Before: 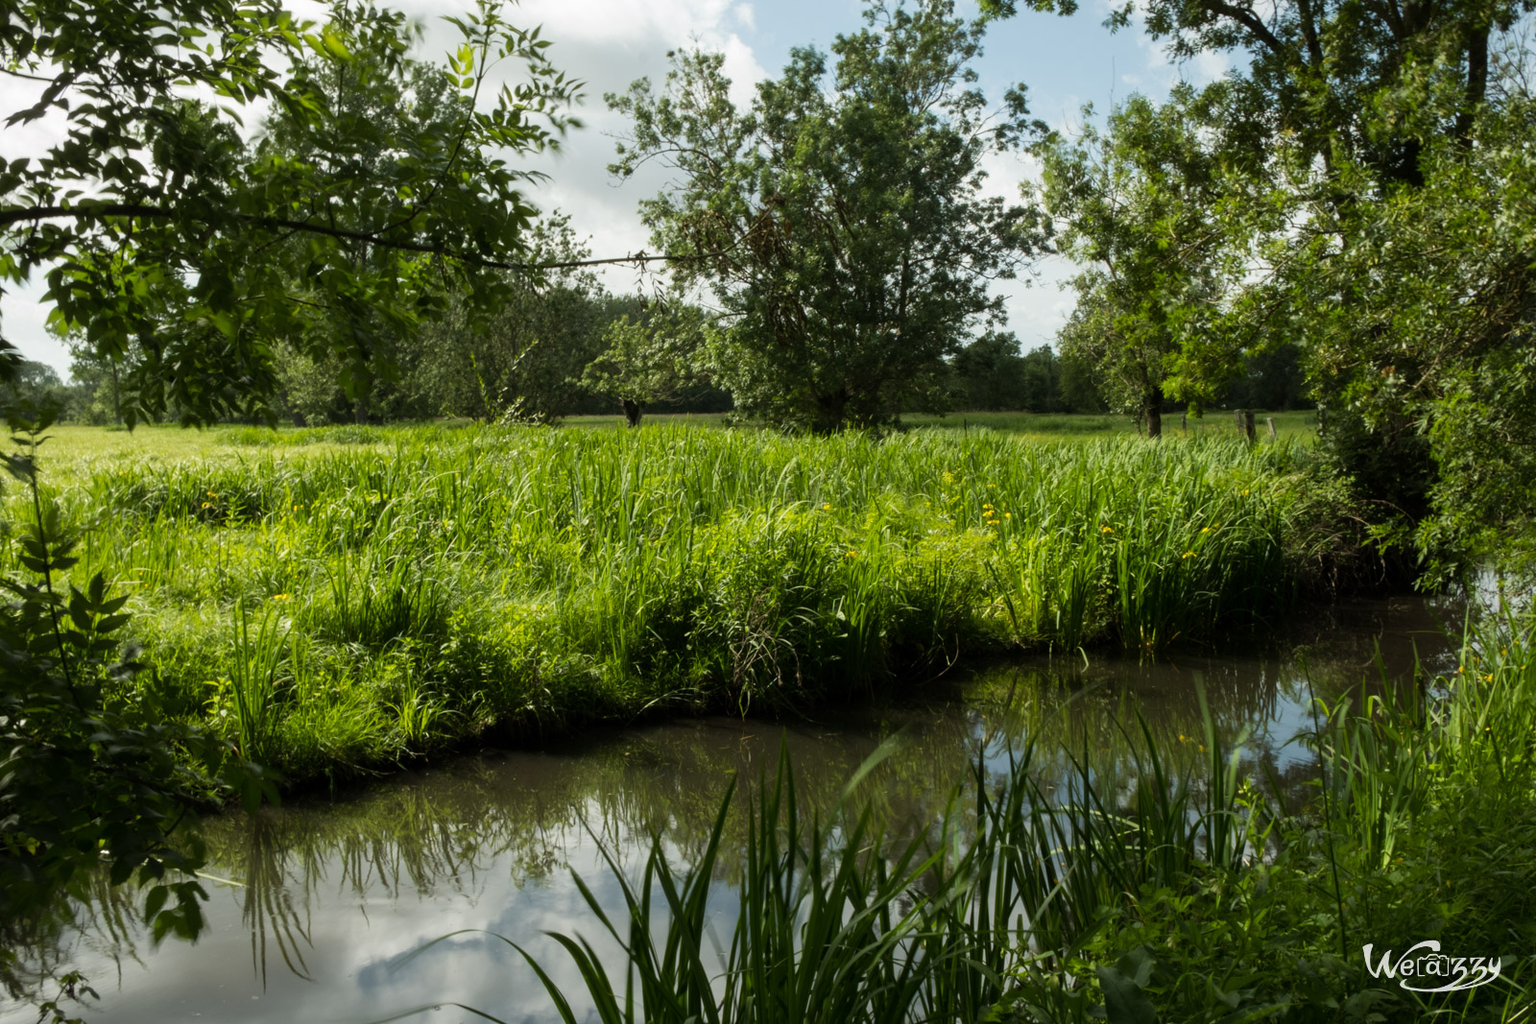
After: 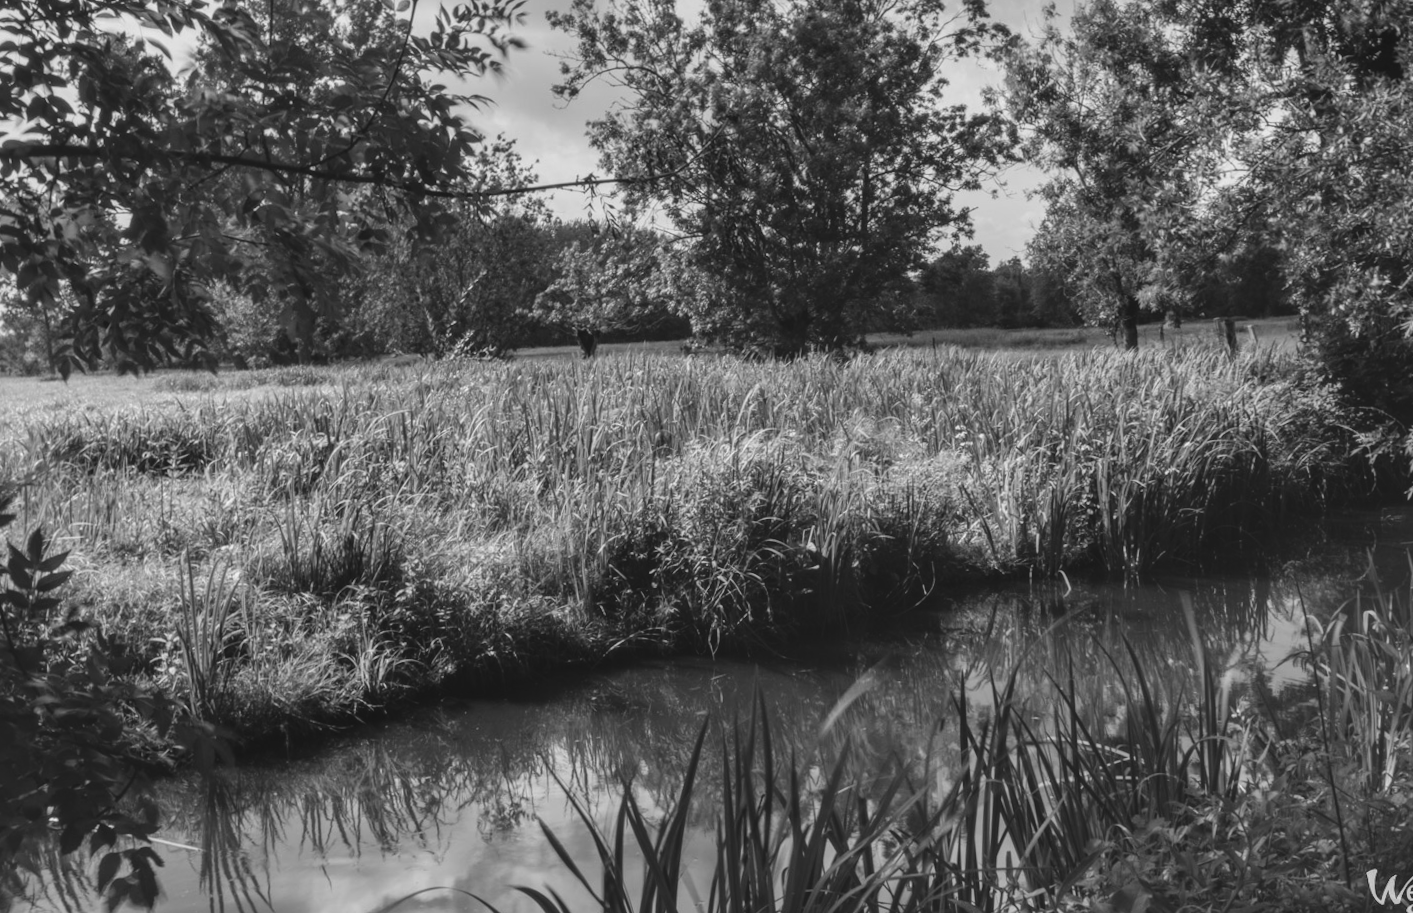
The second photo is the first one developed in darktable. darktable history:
color balance: lift [1.01, 1, 1, 1], gamma [1.097, 1, 1, 1], gain [0.85, 1, 1, 1]
local contrast: highlights 61%, detail 143%, midtone range 0.428
rotate and perspective: rotation -2°, crop left 0.022, crop right 0.978, crop top 0.049, crop bottom 0.951
crop: left 3.305%, top 6.436%, right 6.389%, bottom 3.258%
monochrome: a 30.25, b 92.03
exposure: compensate highlight preservation false
shadows and highlights: white point adjustment -3.64, highlights -63.34, highlights color adjustment 42%, soften with gaussian
